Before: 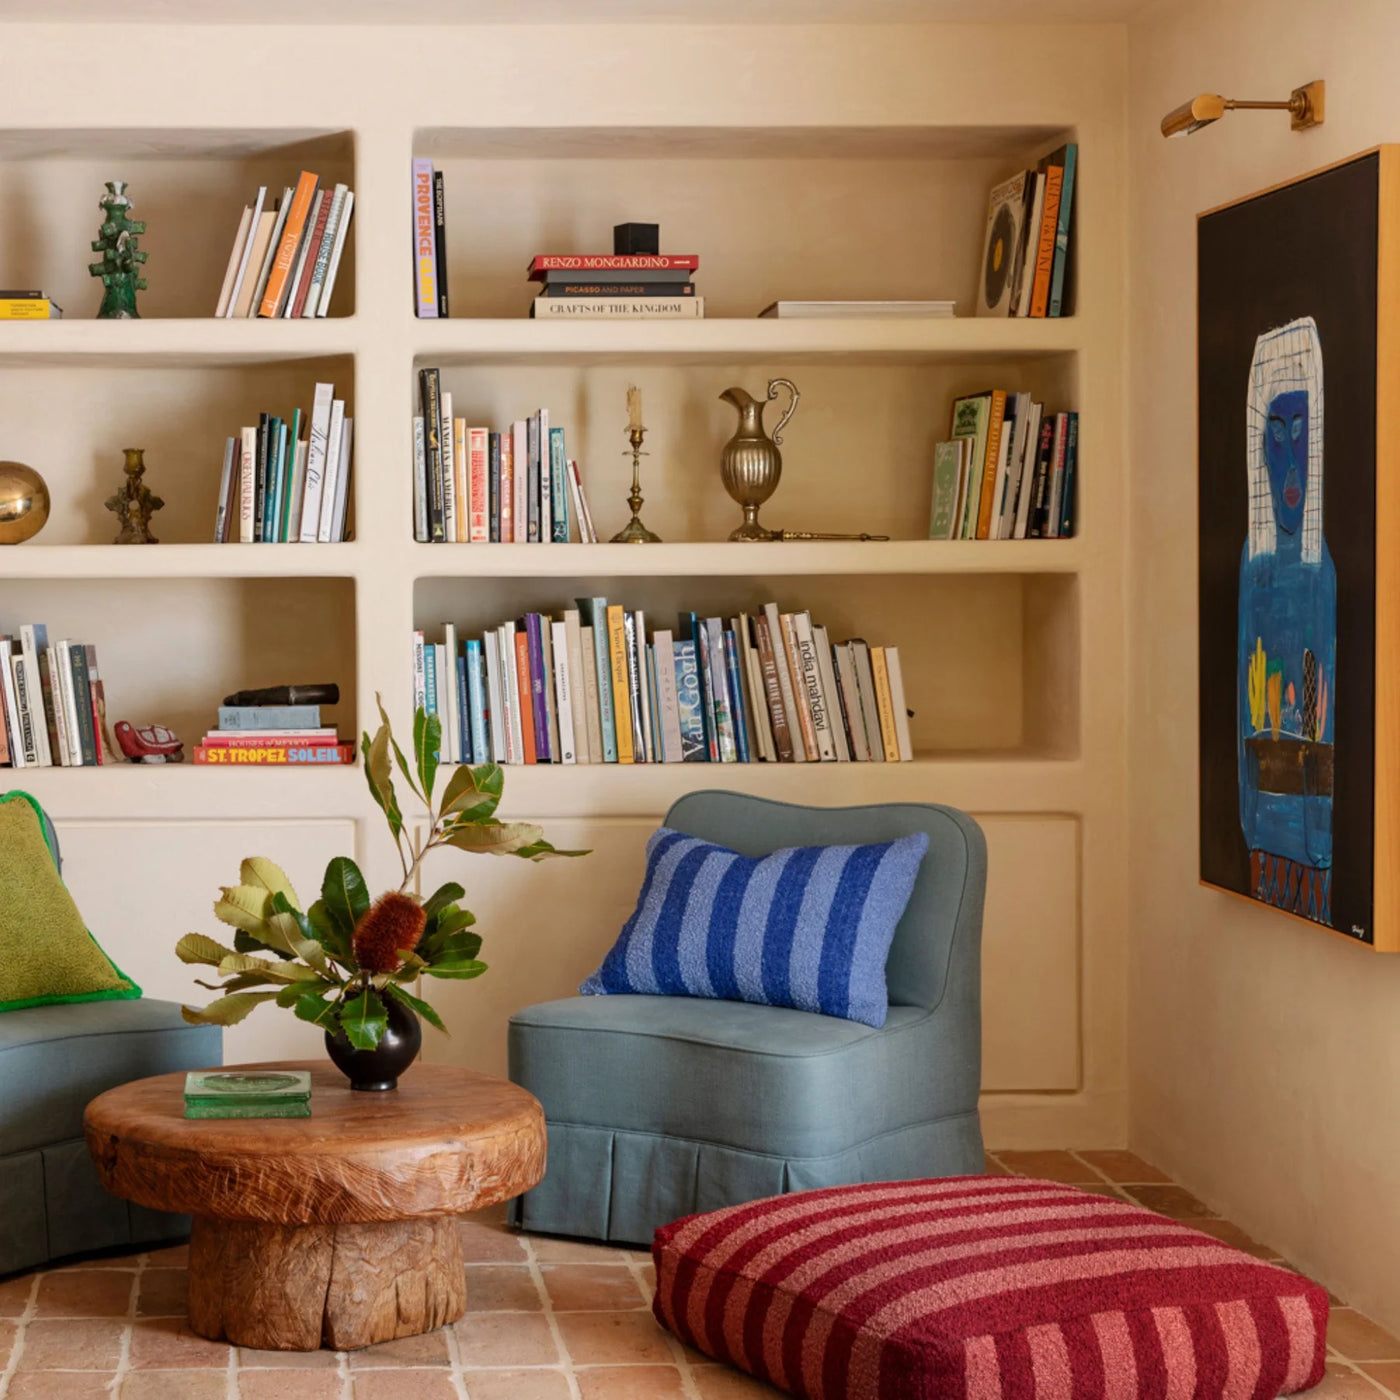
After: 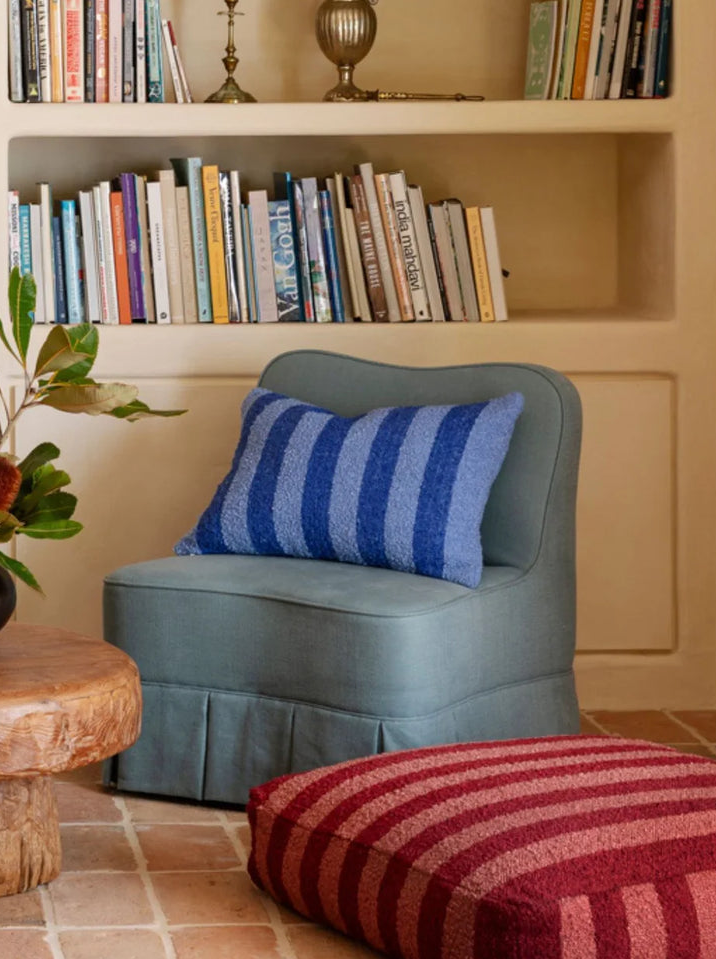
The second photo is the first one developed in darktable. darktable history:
crop and rotate: left 28.978%, top 31.478%, right 19.839%
